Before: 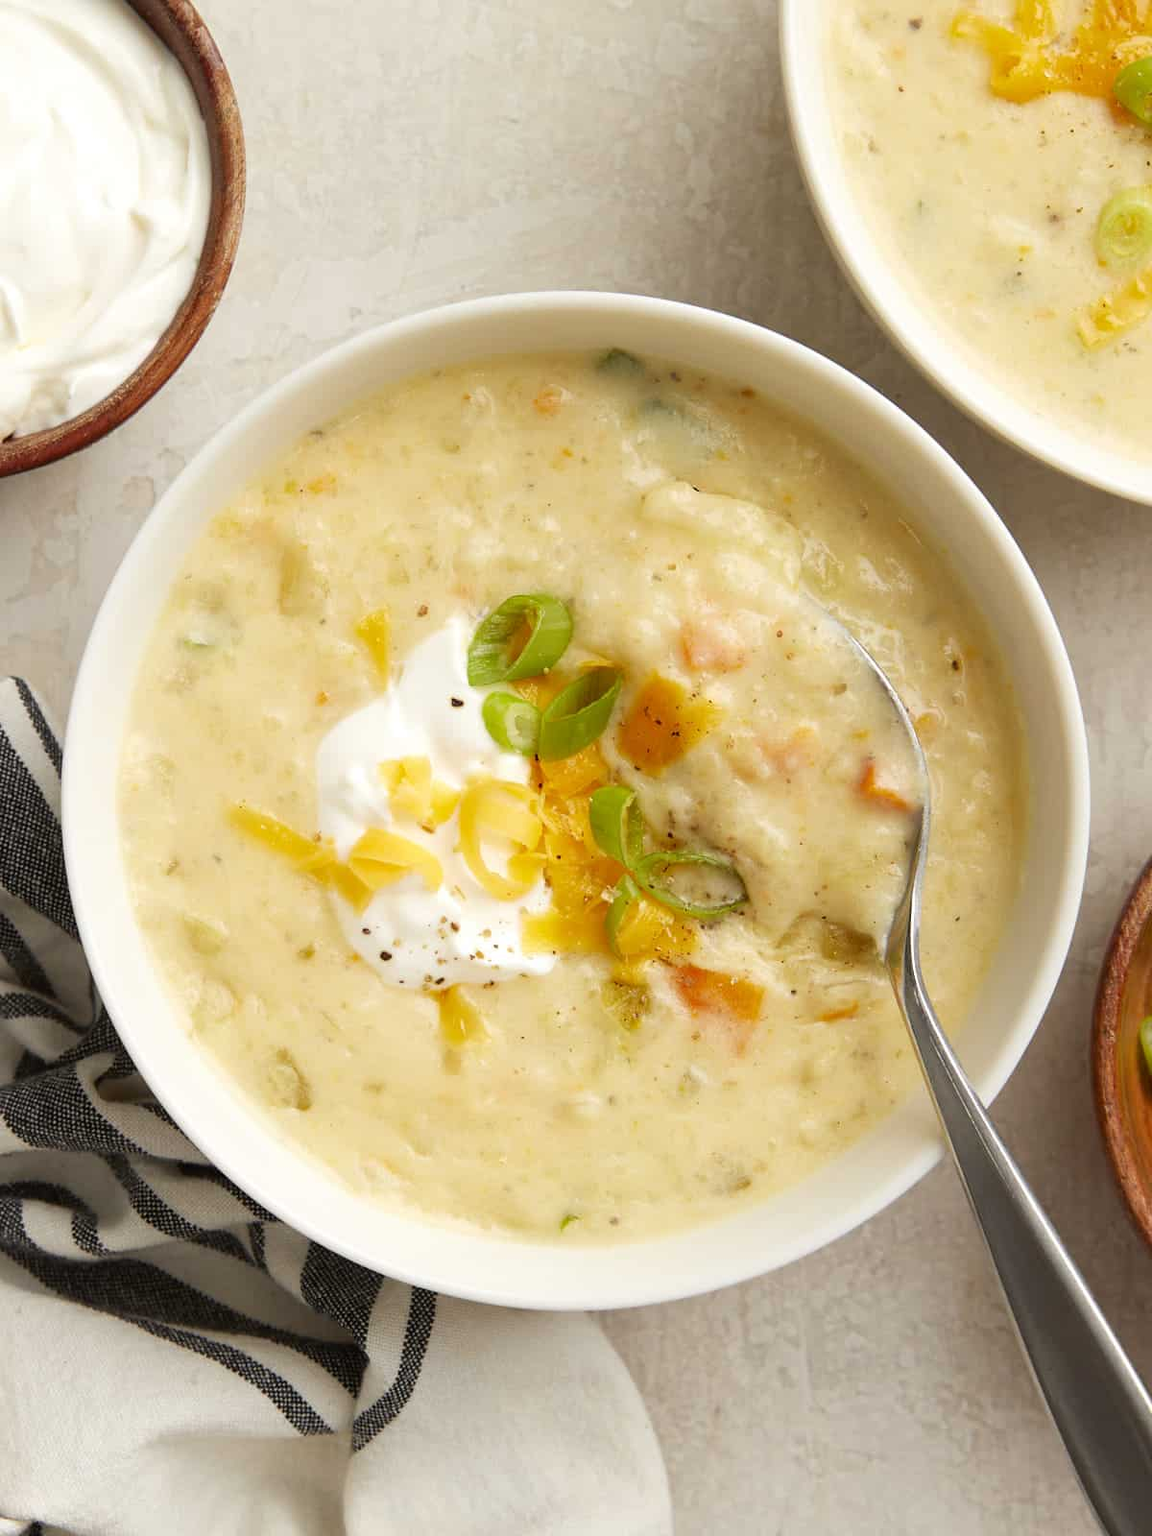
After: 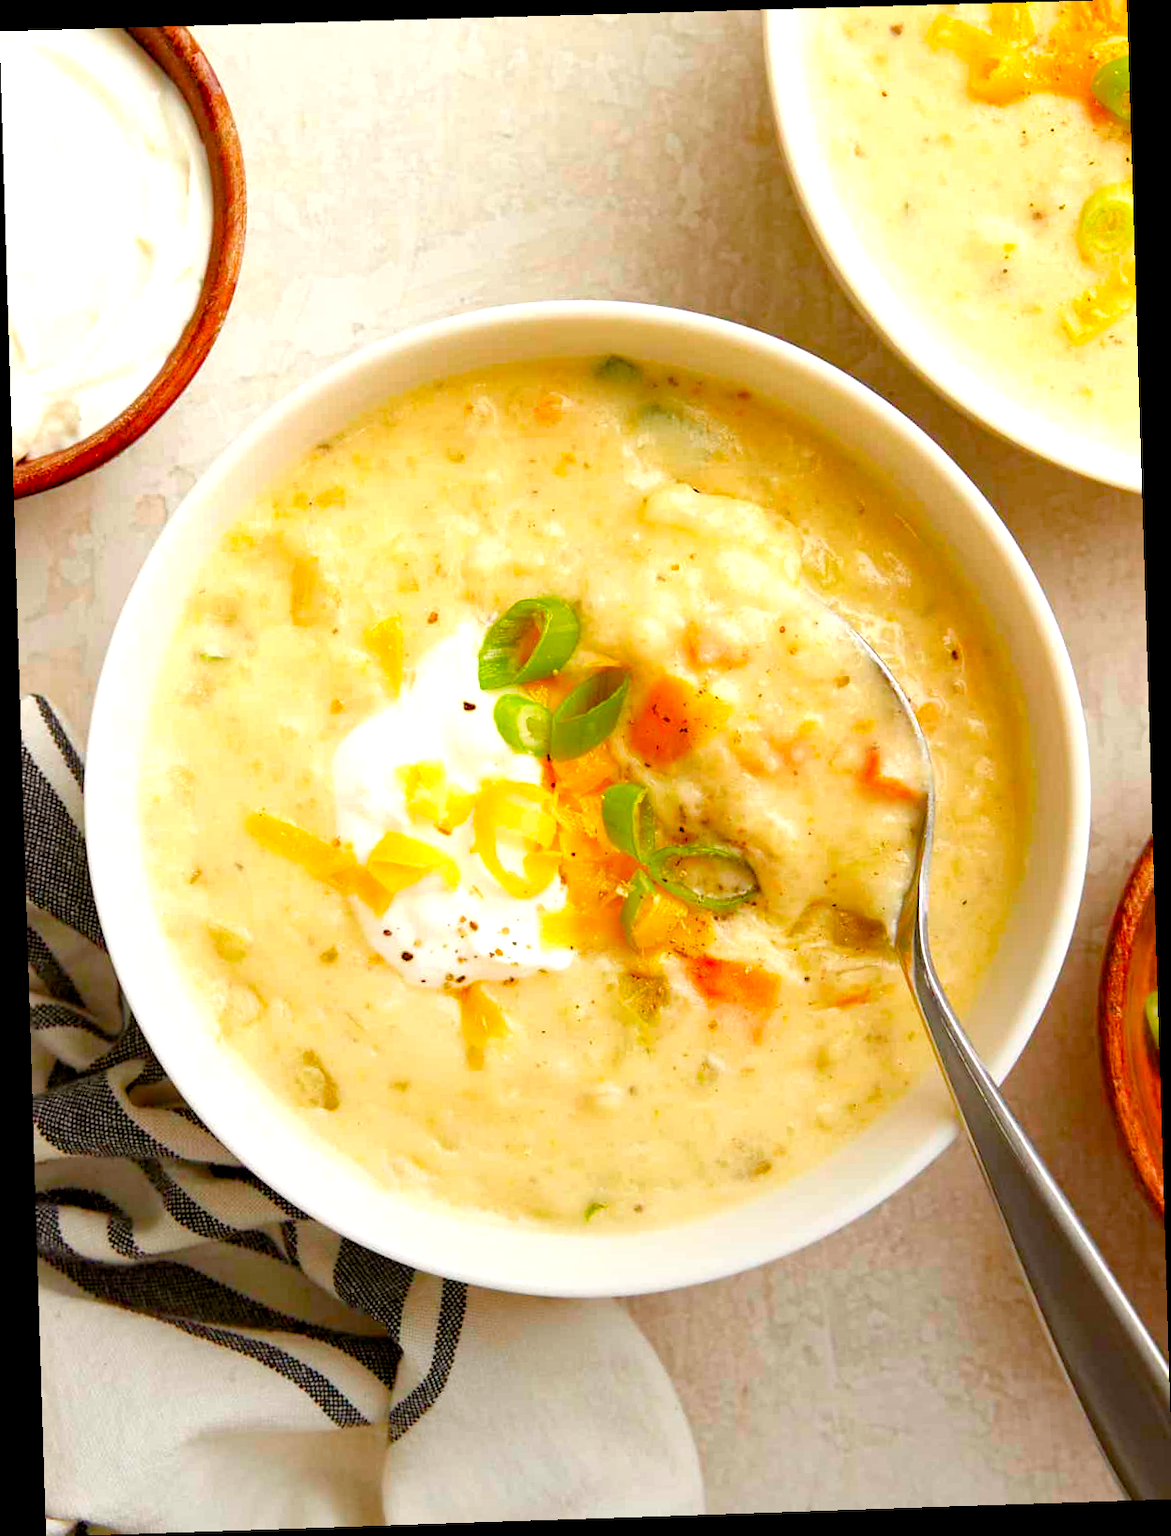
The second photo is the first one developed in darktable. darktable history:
shadows and highlights: shadows 25, highlights -25
color correction: saturation 1.32
rotate and perspective: rotation -1.77°, lens shift (horizontal) 0.004, automatic cropping off
haze removal: compatibility mode true, adaptive false
exposure: black level correction 0.001, exposure 0.5 EV, compensate exposure bias true, compensate highlight preservation false
color balance rgb: perceptual saturation grading › global saturation 20%, perceptual saturation grading › highlights -25%, perceptual saturation grading › shadows 50%
graduated density: rotation -180°, offset 27.42
